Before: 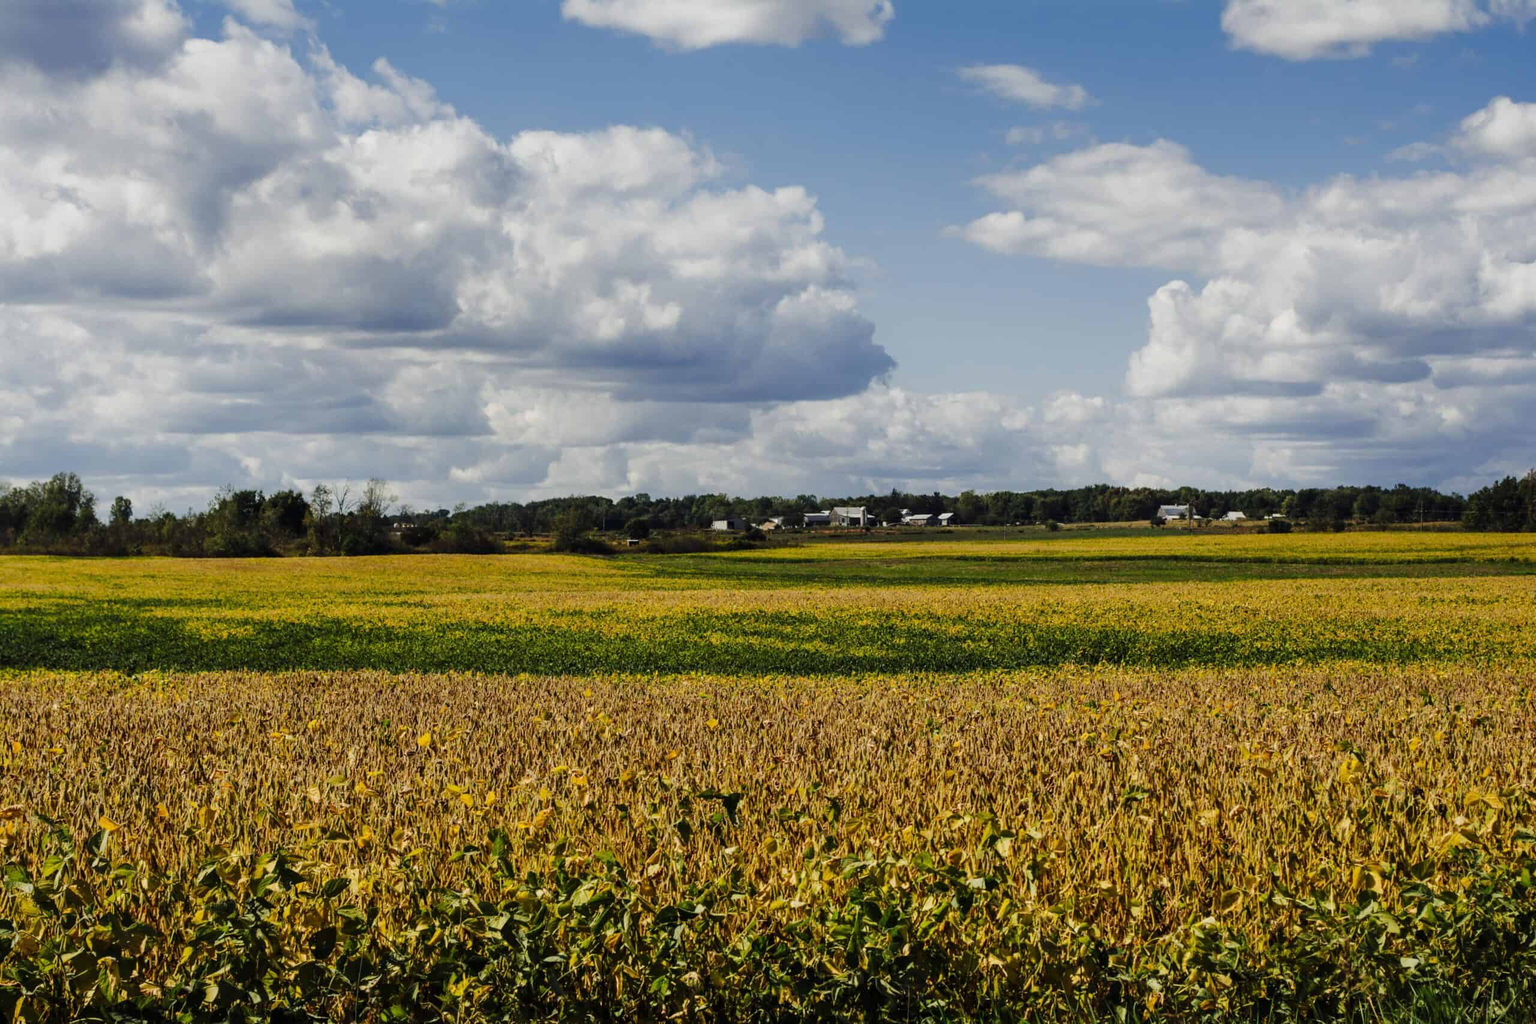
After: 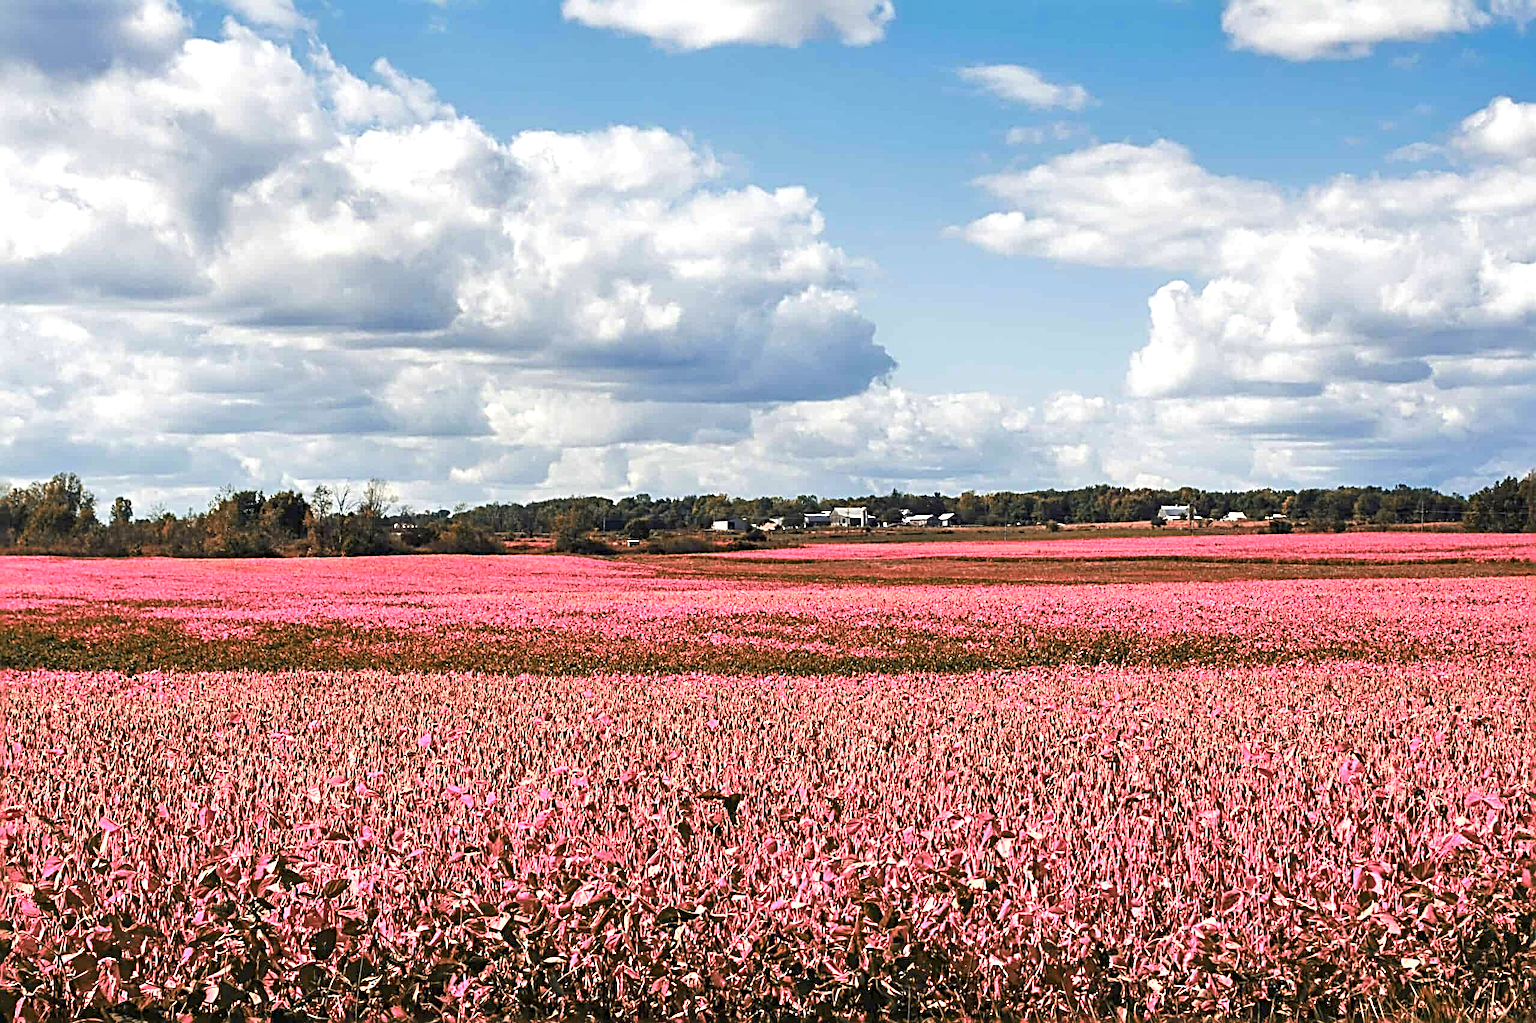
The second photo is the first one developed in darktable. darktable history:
crop: left 0.017%
exposure: black level correction 0, exposure 0.698 EV, compensate exposure bias true, compensate highlight preservation false
tone equalizer: -8 EV 1.03 EV, -7 EV 1 EV, -6 EV 0.972 EV, -5 EV 0.973 EV, -4 EV 1 EV, -3 EV 0.731 EV, -2 EV 0.511 EV, -1 EV 0.266 EV
color zones: curves: ch2 [(0, 0.488) (0.143, 0.417) (0.286, 0.212) (0.429, 0.179) (0.571, 0.154) (0.714, 0.415) (0.857, 0.495) (1, 0.488)]
sharpen: radius 3.664, amount 0.919
